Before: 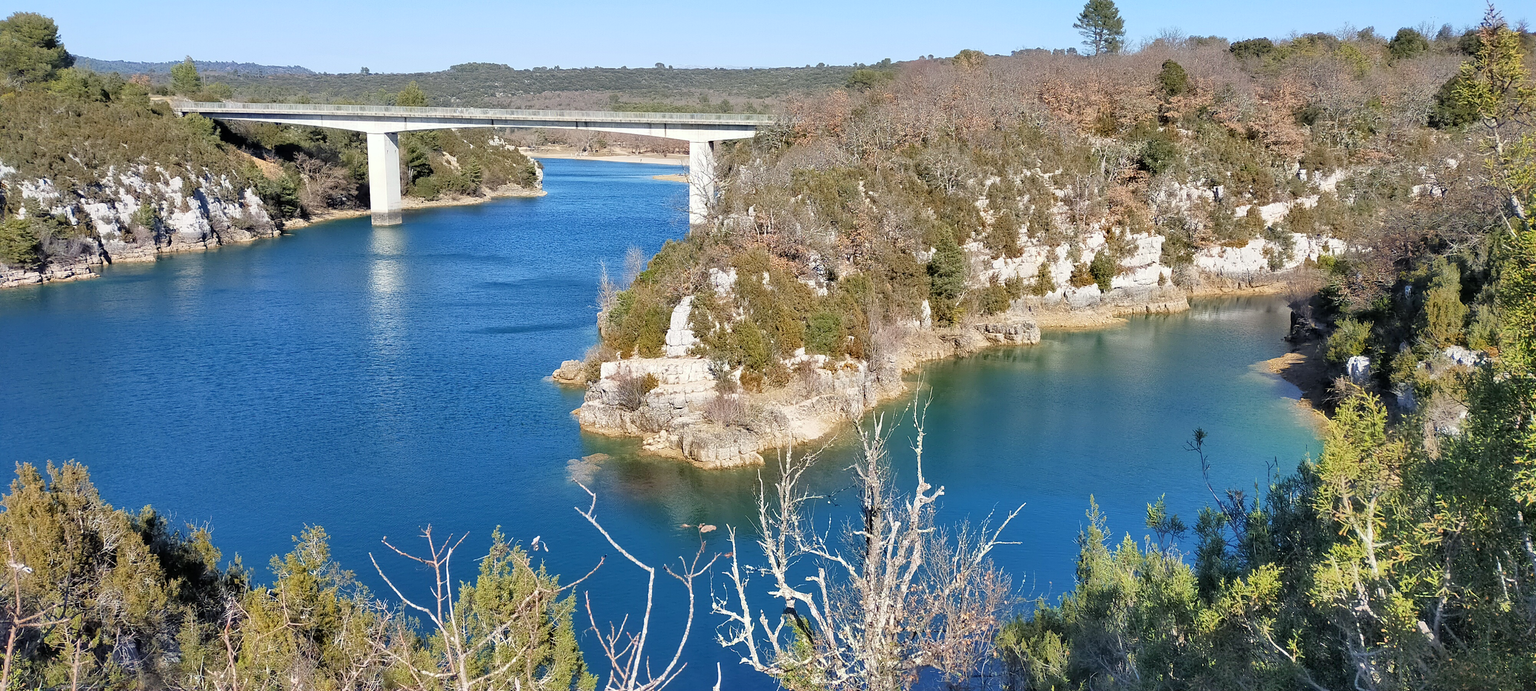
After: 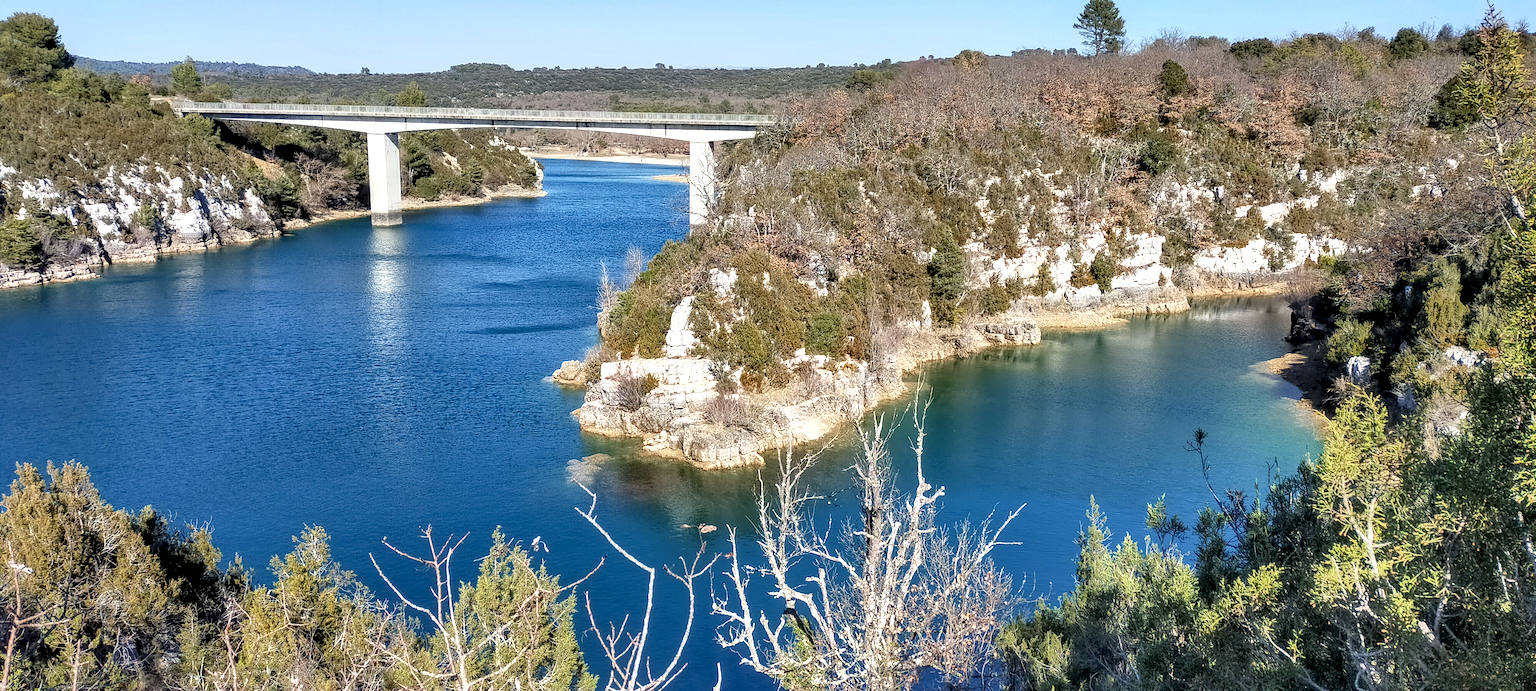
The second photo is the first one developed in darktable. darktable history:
local contrast: detail 160%
